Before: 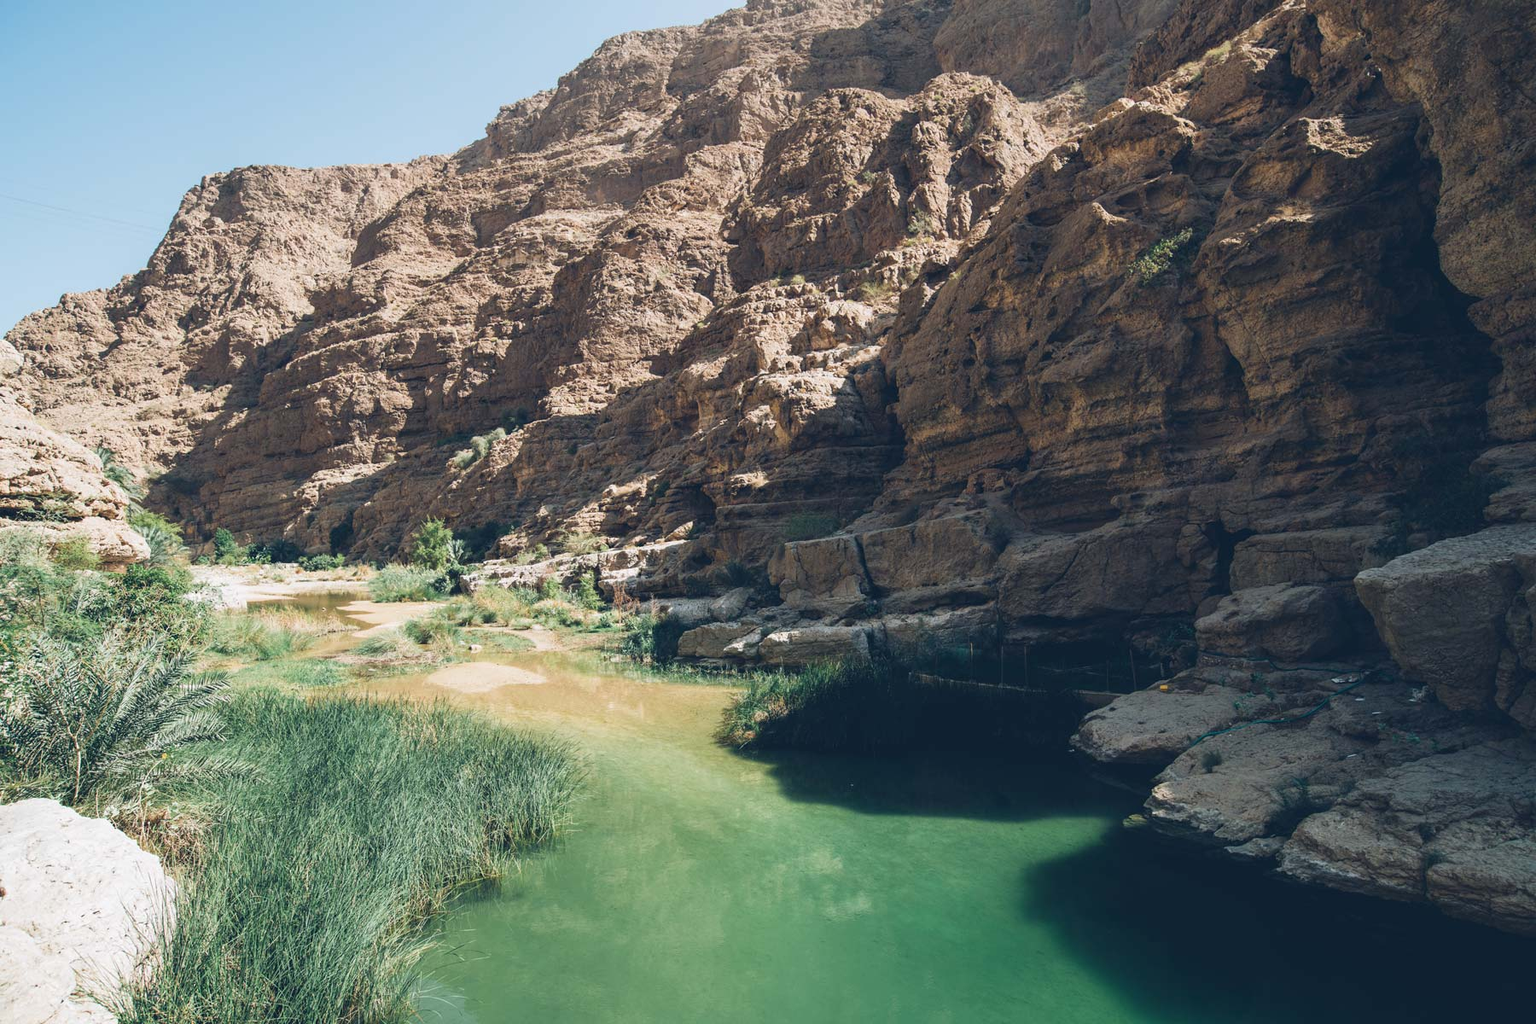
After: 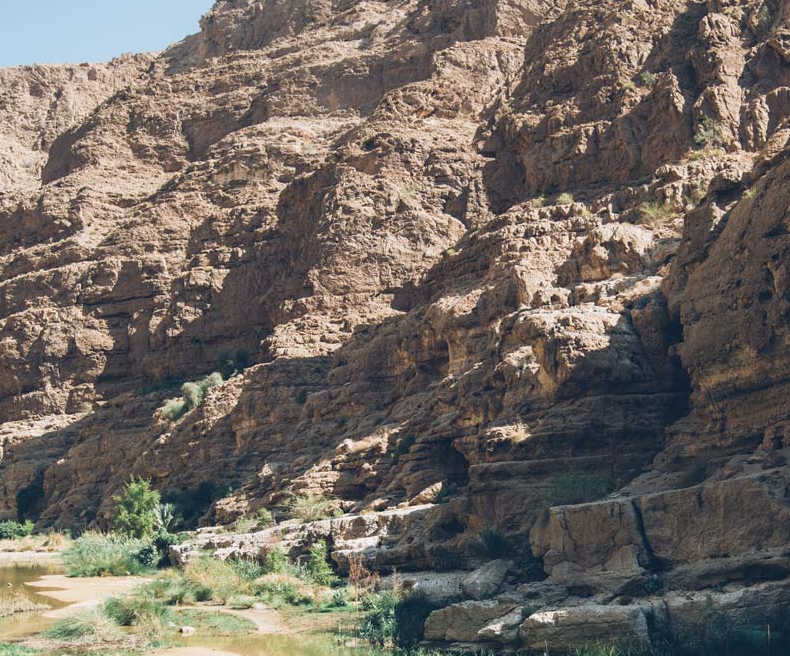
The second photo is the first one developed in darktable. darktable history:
crop: left 20.589%, top 10.785%, right 35.482%, bottom 34.507%
